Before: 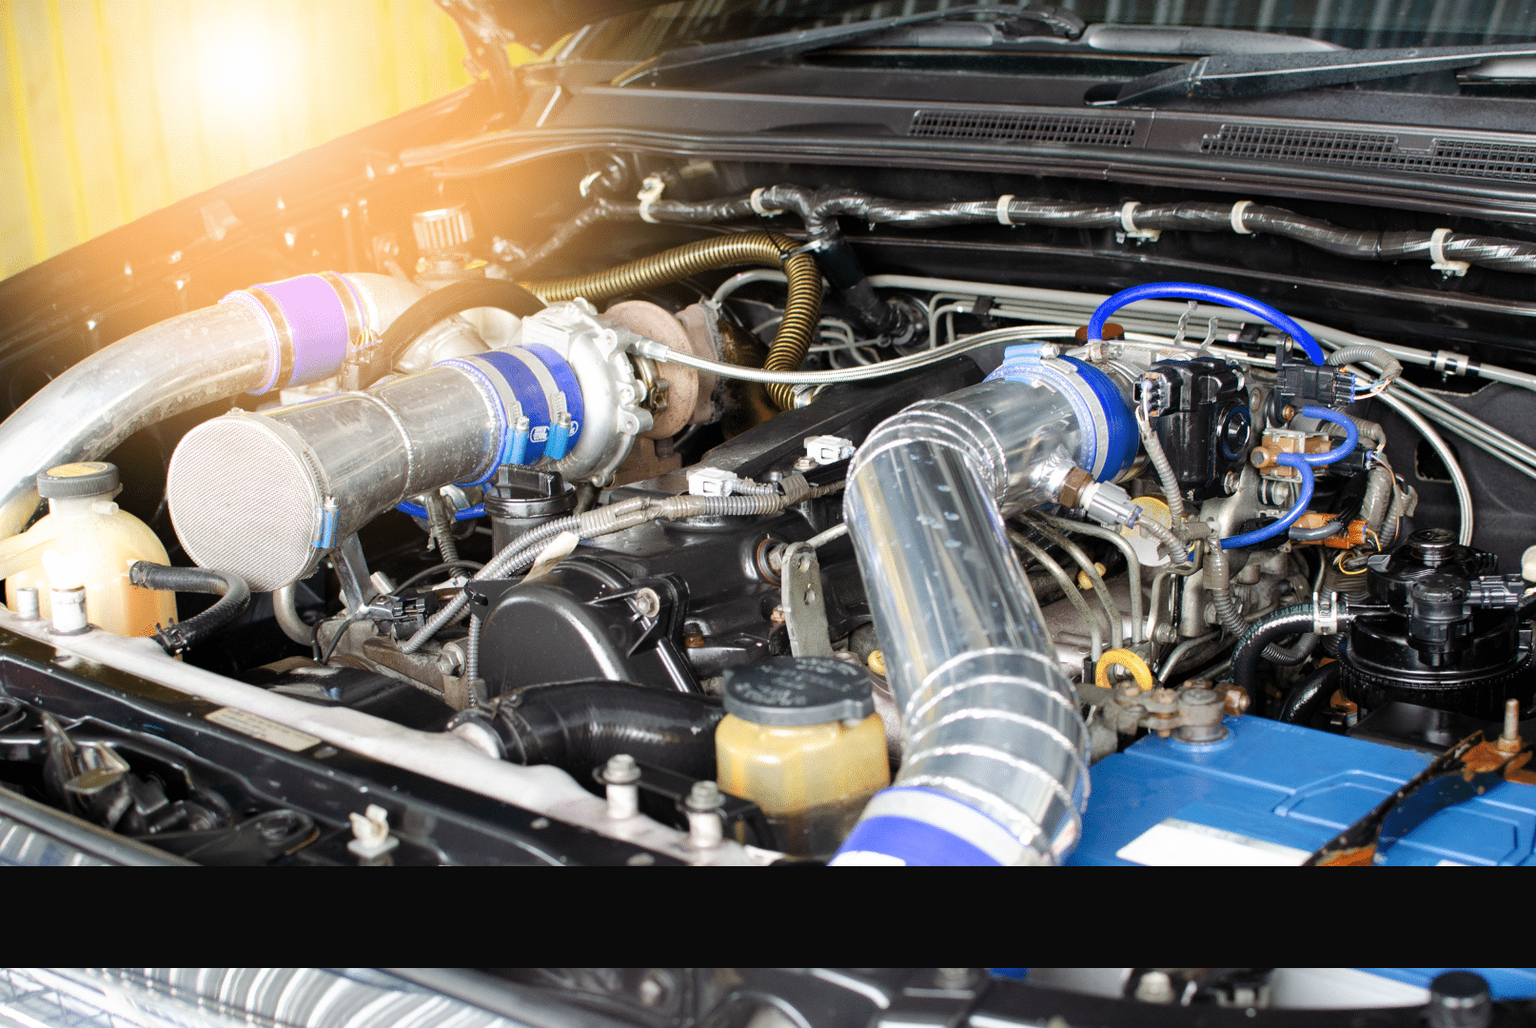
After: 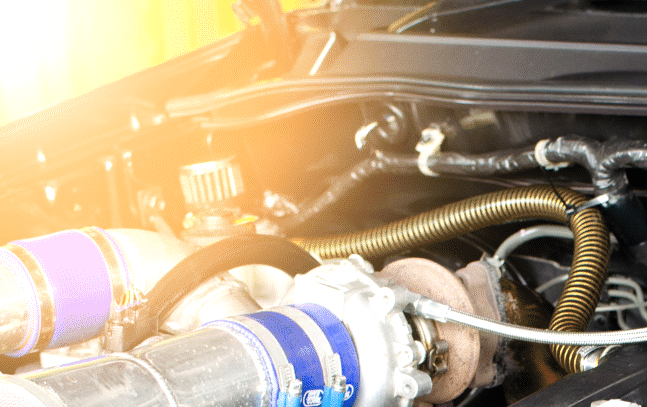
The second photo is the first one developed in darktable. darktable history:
crop: left 15.738%, top 5.439%, right 44.134%, bottom 56.795%
tone equalizer: mask exposure compensation -0.51 EV
base curve: curves: ch0 [(0, 0) (0.297, 0.298) (1, 1)], preserve colors none
exposure: exposure 0.341 EV, compensate exposure bias true, compensate highlight preservation false
